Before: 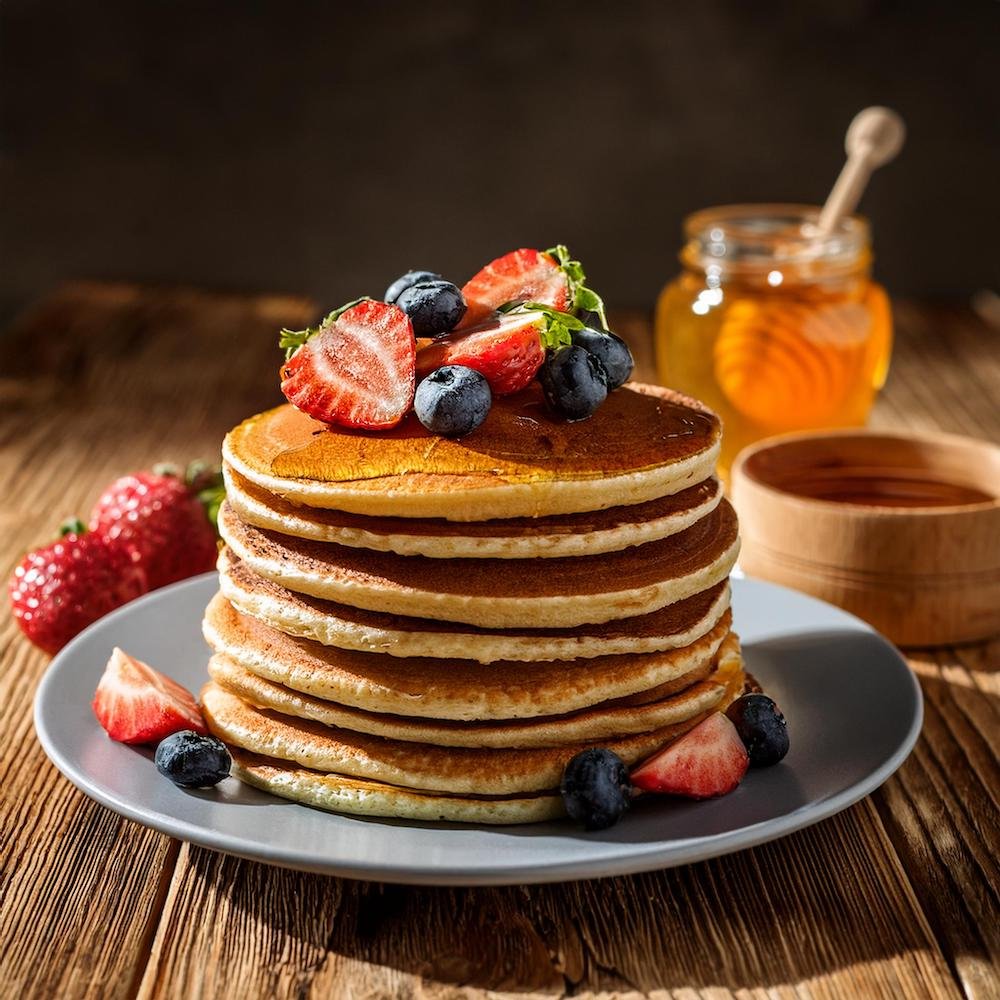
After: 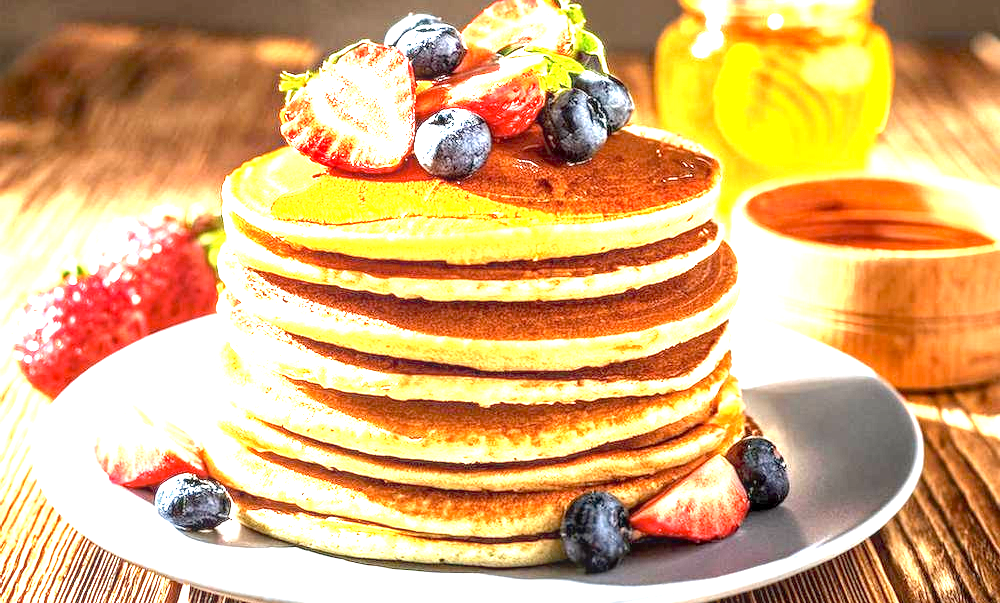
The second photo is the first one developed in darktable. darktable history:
exposure: black level correction 0.001, exposure 2.668 EV, compensate exposure bias true, compensate highlight preservation false
local contrast: on, module defaults
crop and rotate: top 25.706%, bottom 13.994%
